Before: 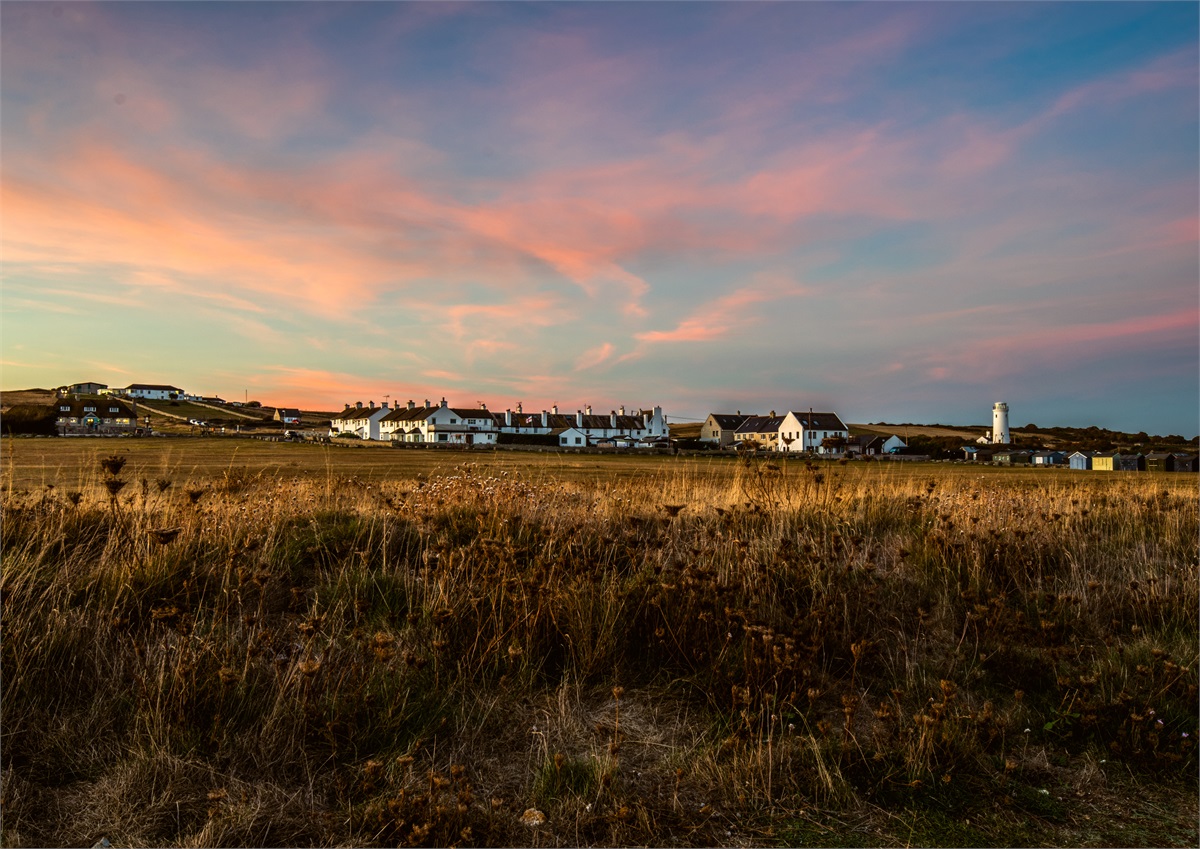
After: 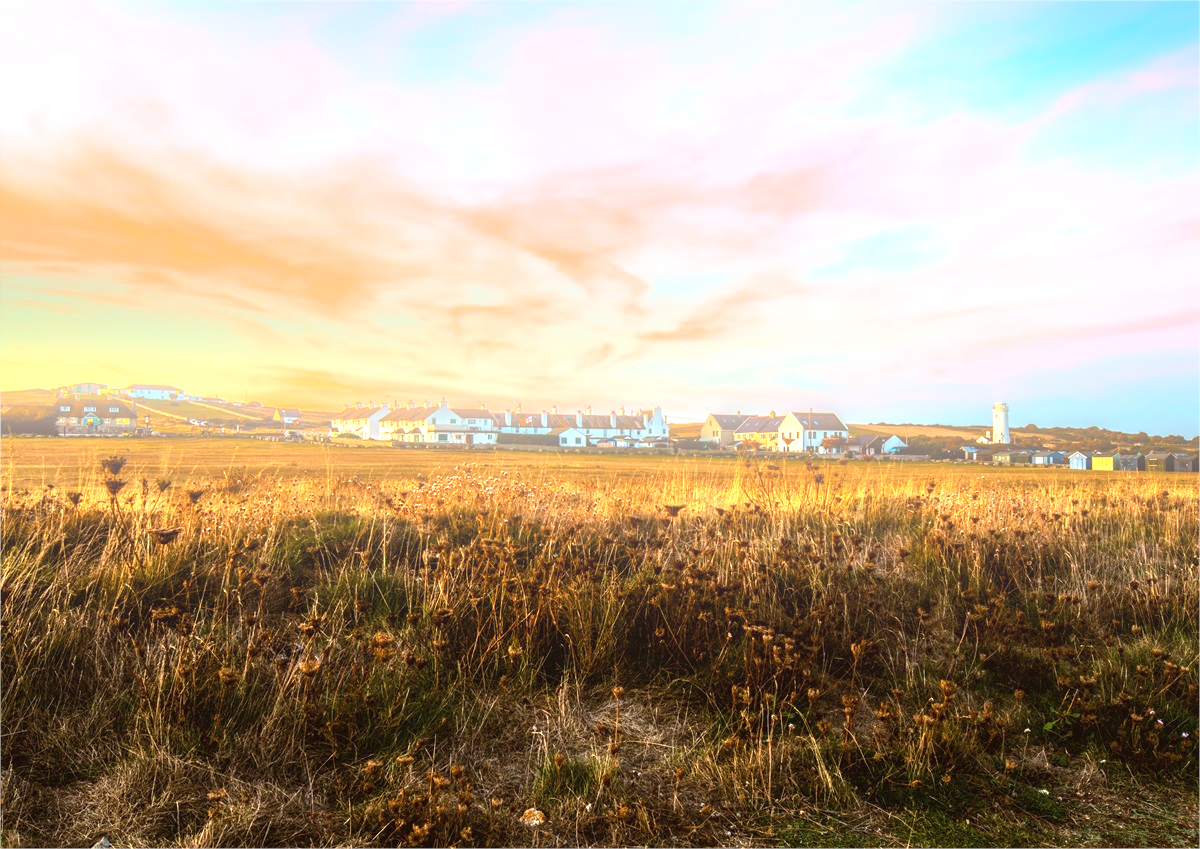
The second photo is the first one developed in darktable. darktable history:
bloom: on, module defaults
exposure: black level correction 0, exposure 1.741 EV, compensate exposure bias true, compensate highlight preservation false
